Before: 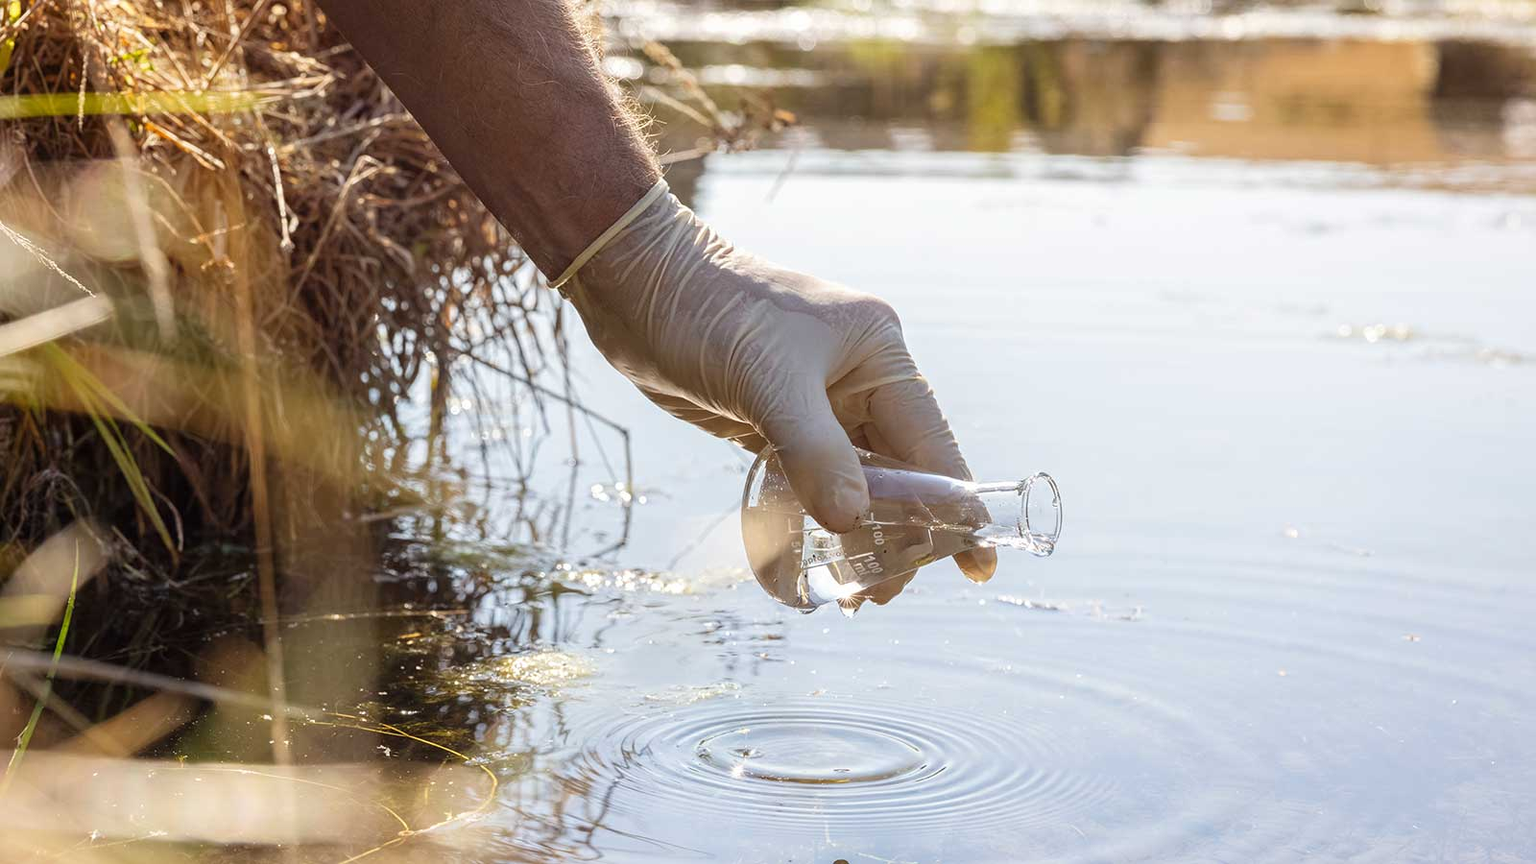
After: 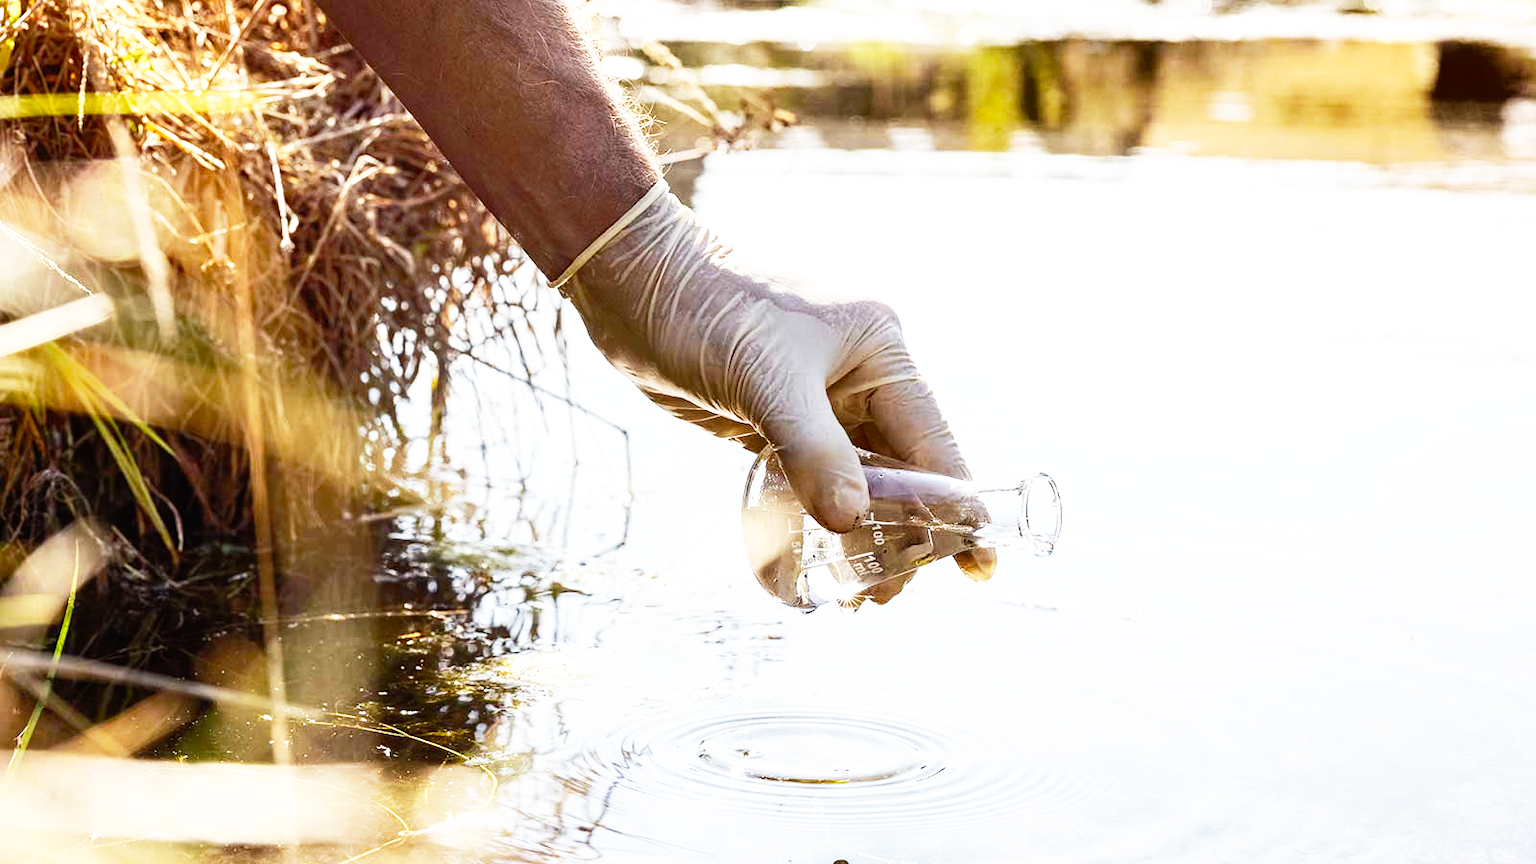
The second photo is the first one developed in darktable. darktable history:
base curve: curves: ch0 [(0, 0) (0.012, 0.01) (0.073, 0.168) (0.31, 0.711) (0.645, 0.957) (1, 1)], preserve colors none
shadows and highlights: radius 336.42, shadows 28.05, soften with gaussian
exposure: exposure 0.3 EV, compensate highlight preservation false
